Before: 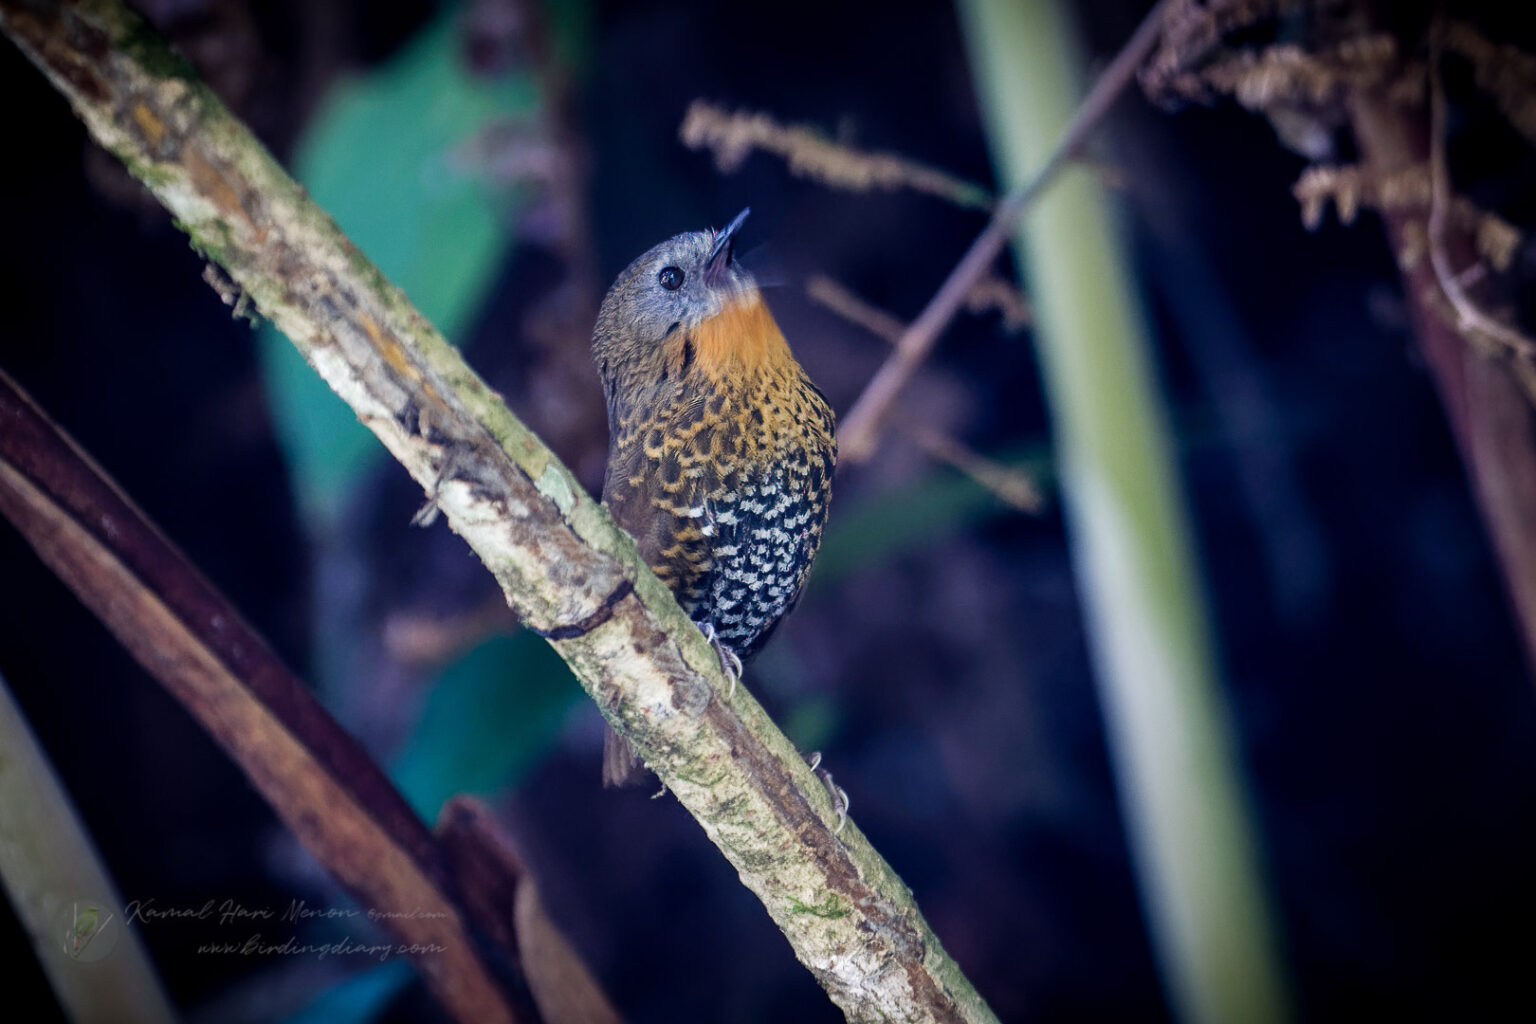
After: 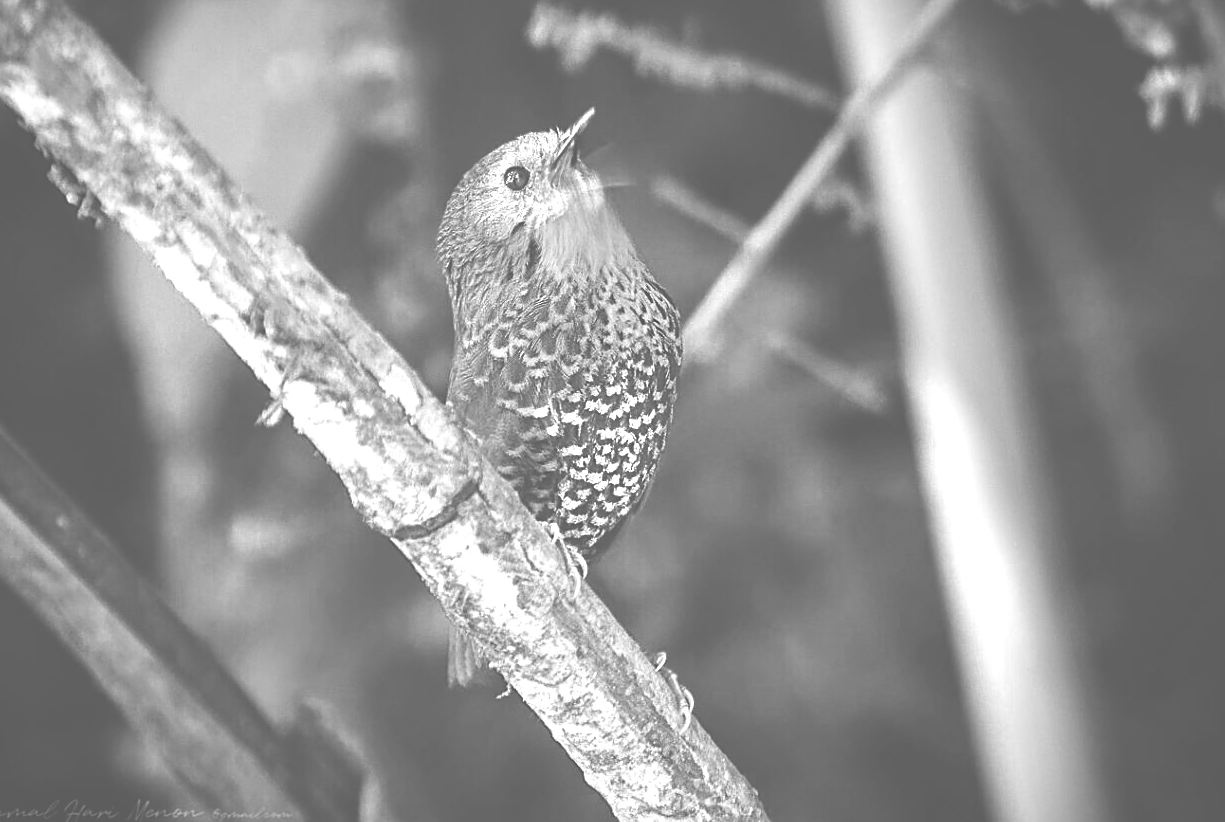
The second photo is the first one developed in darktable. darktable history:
crop and rotate: left 10.1%, top 9.825%, right 10.107%, bottom 9.876%
exposure: black level correction -0.061, exposure -0.05 EV, compensate exposure bias true, compensate highlight preservation false
color zones: curves: ch0 [(0, 0.613) (0.01, 0.613) (0.245, 0.448) (0.498, 0.529) (0.642, 0.665) (0.879, 0.777) (0.99, 0.613)]; ch1 [(0, 0) (0.143, 0) (0.286, 0) (0.429, 0) (0.571, 0) (0.714, 0) (0.857, 0)]
sharpen: on, module defaults
